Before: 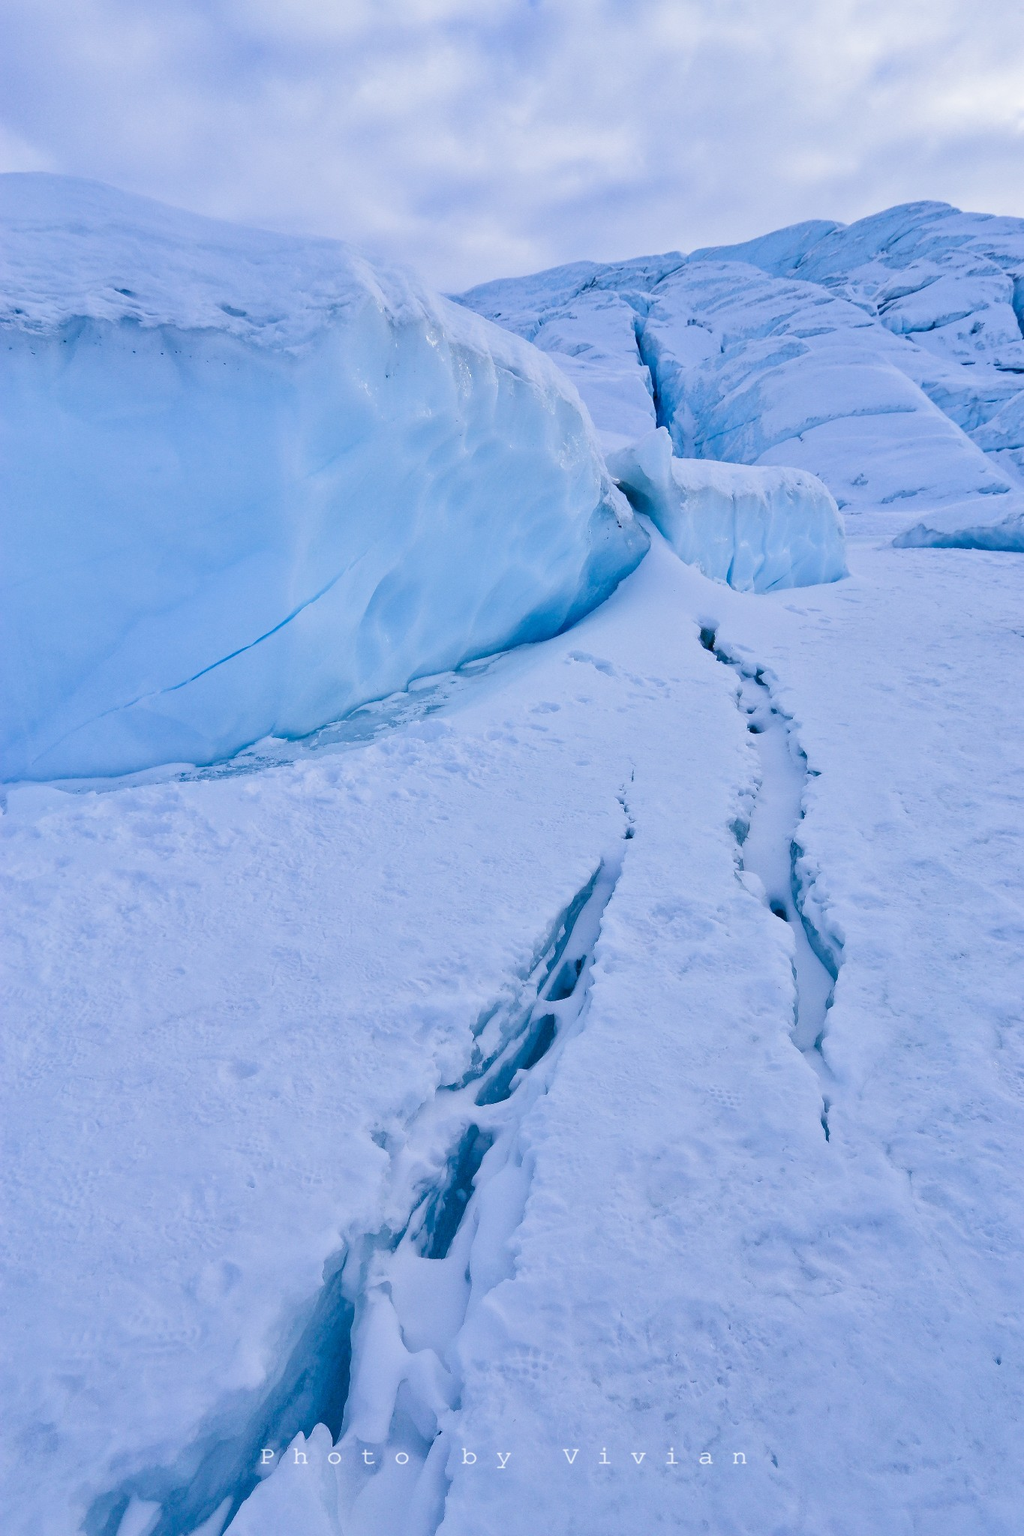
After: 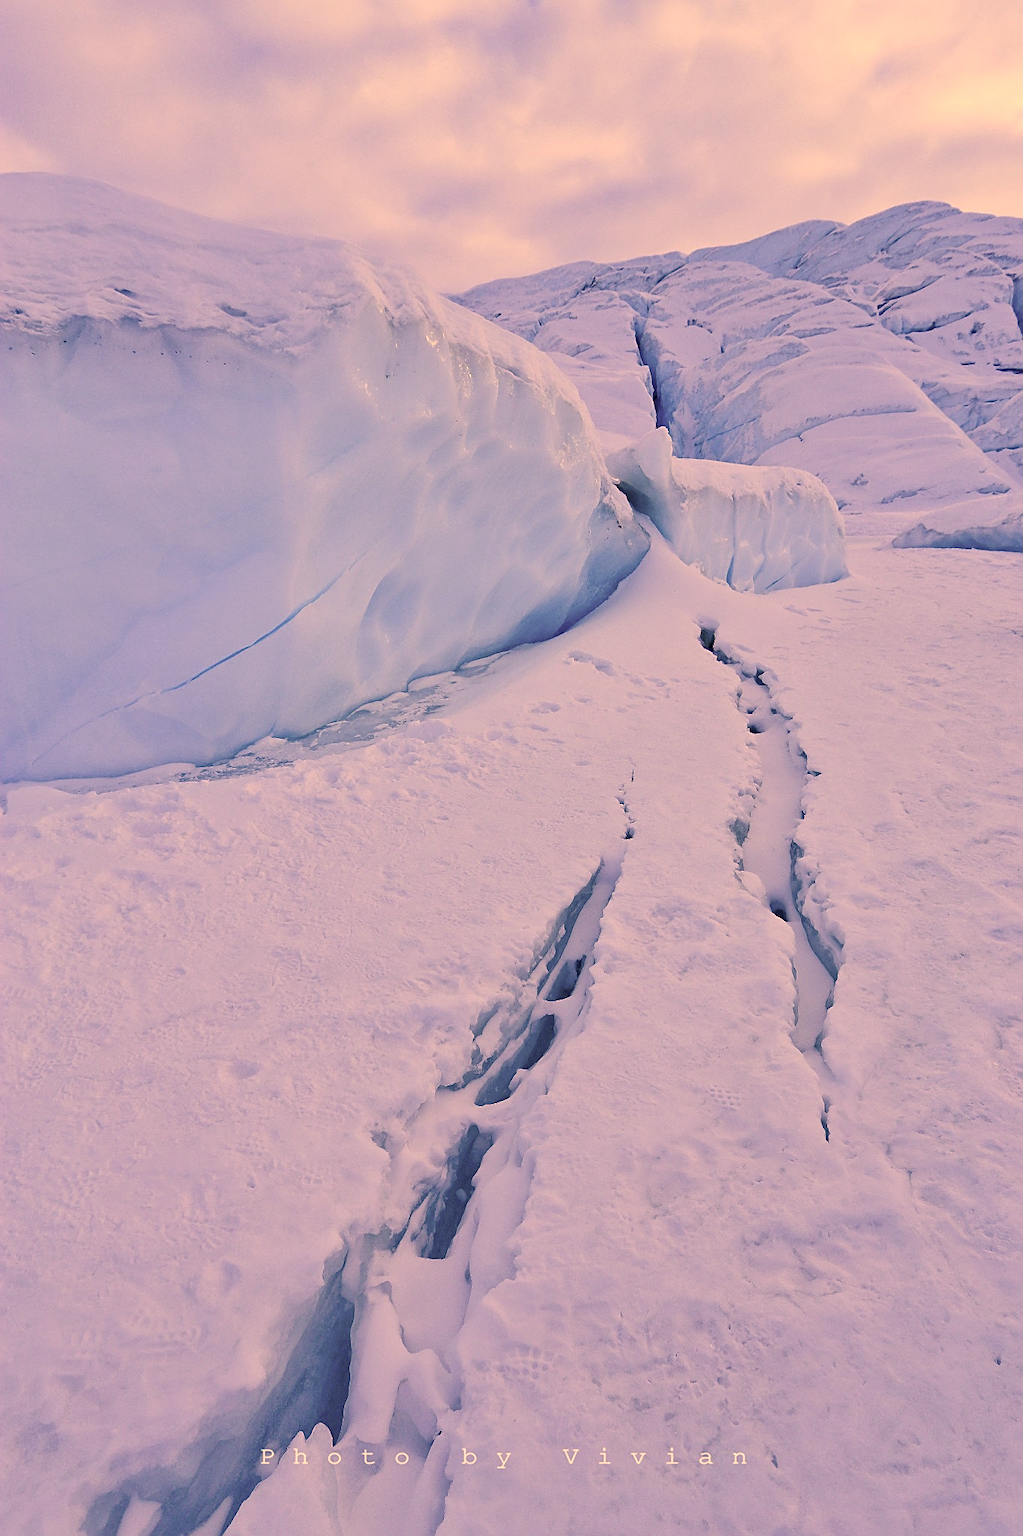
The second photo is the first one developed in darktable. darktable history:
color correction: highlights a* 18.69, highlights b* 34.71, shadows a* 1.52, shadows b* 5.87, saturation 1.05
sharpen: on, module defaults
